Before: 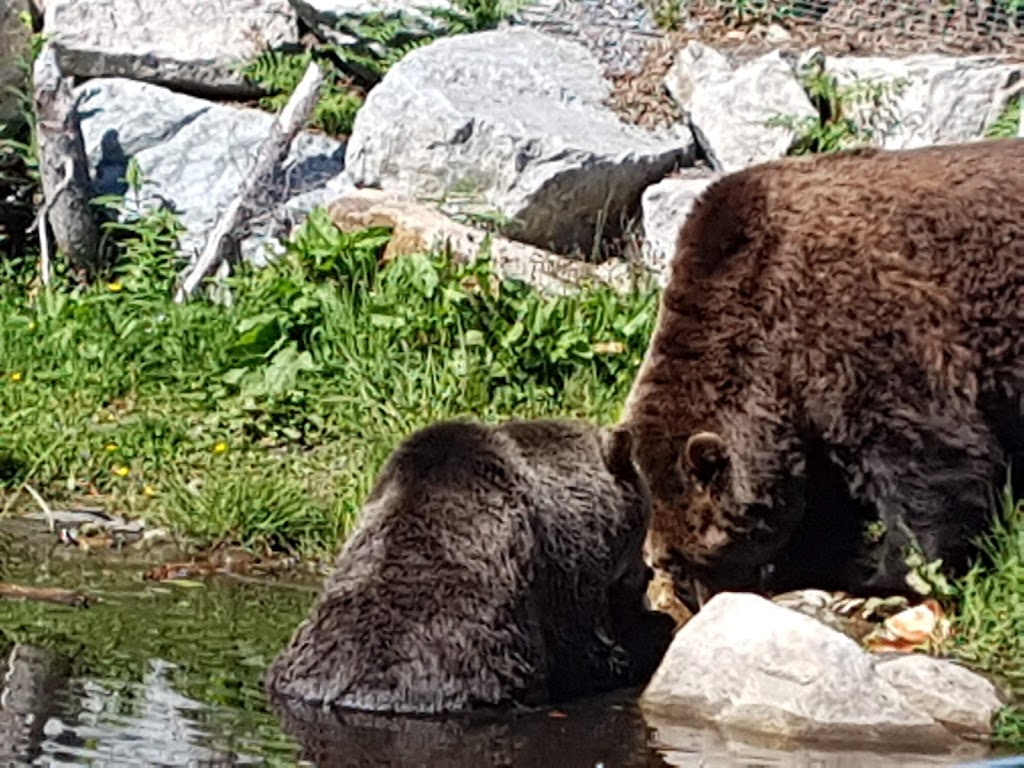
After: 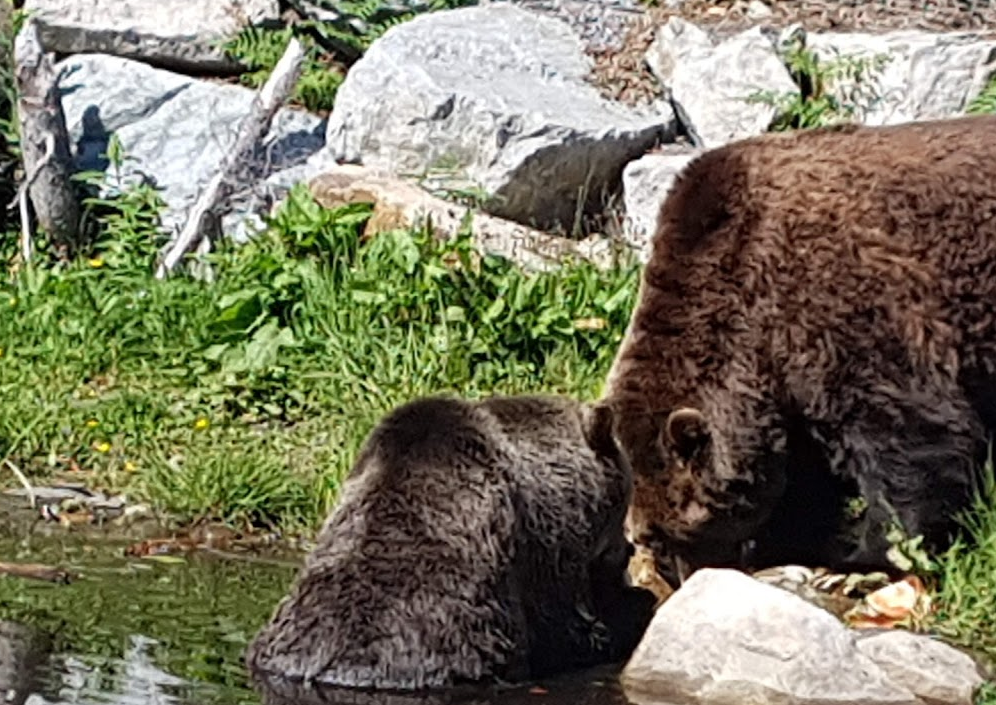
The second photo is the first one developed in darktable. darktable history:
crop: left 1.945%, top 3.219%, right 0.739%, bottom 4.946%
